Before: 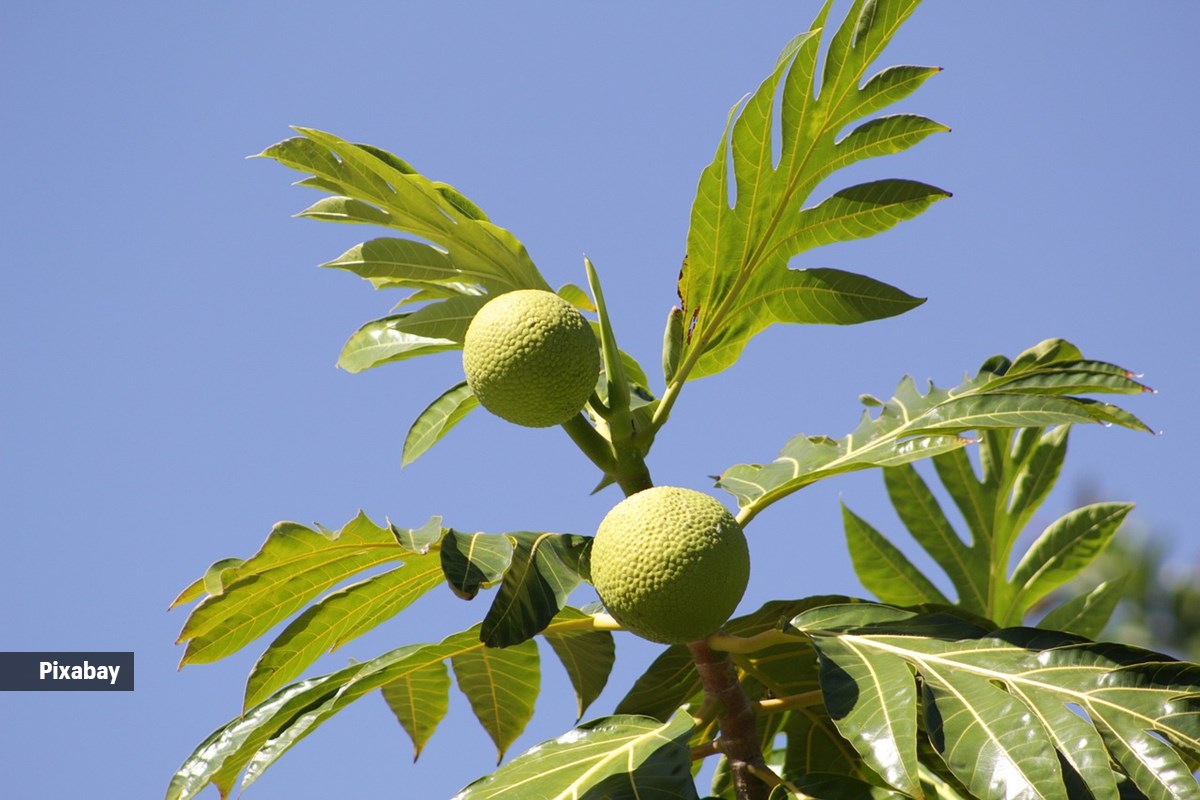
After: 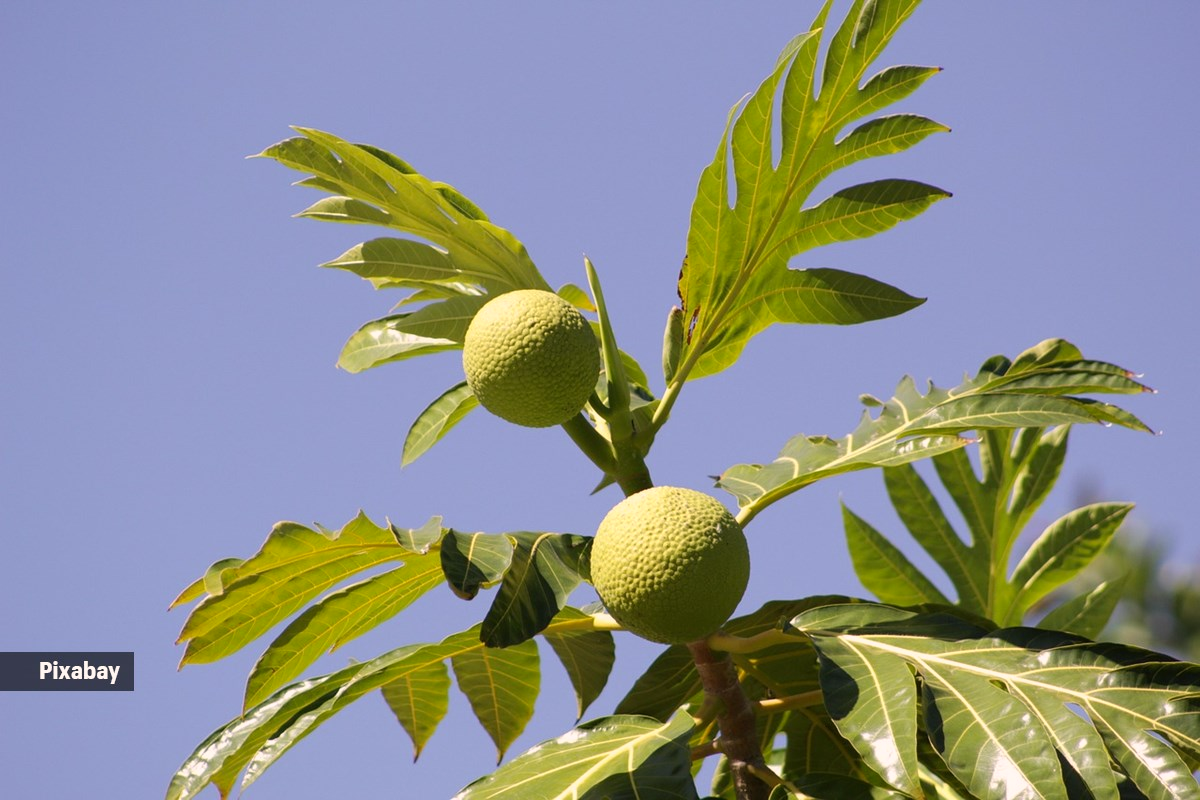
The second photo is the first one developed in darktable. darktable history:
color correction: highlights a* 5.81, highlights b* 4.84
exposure: exposure -0.05 EV
